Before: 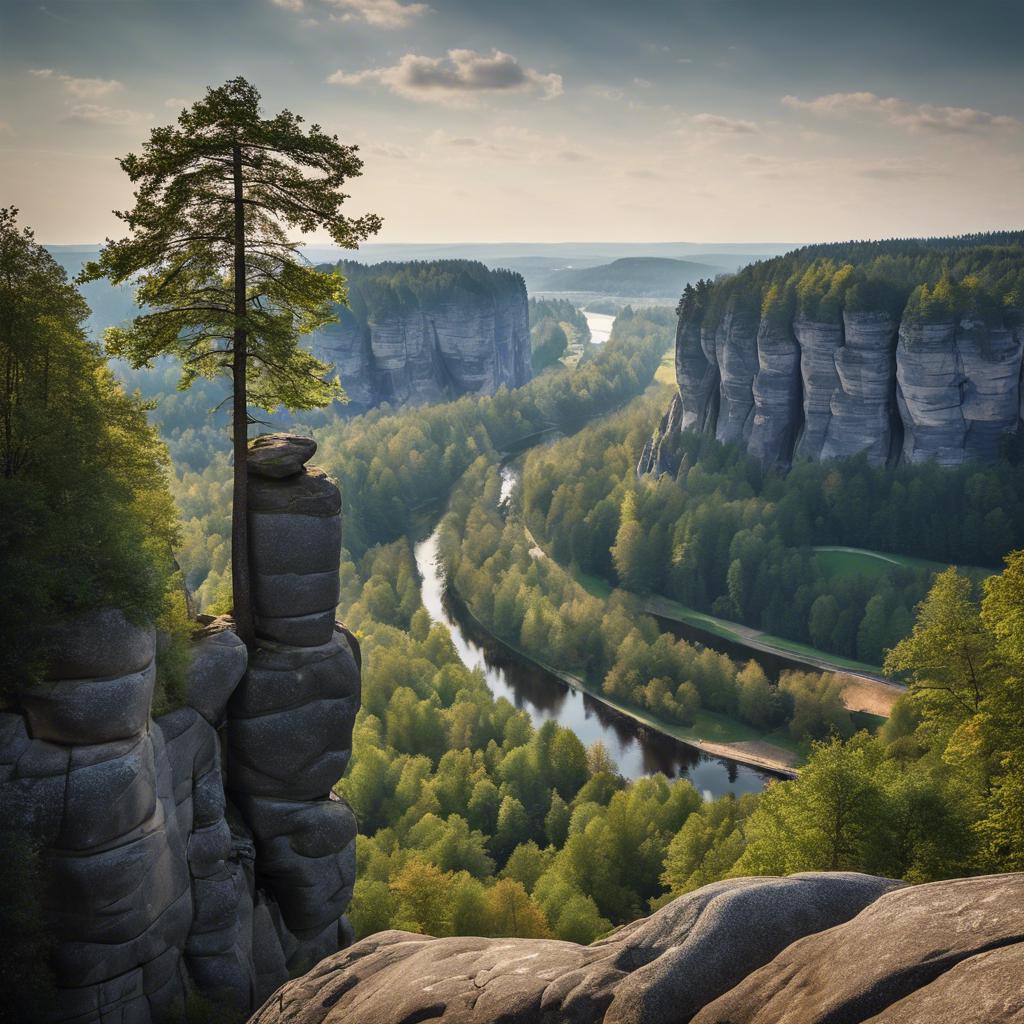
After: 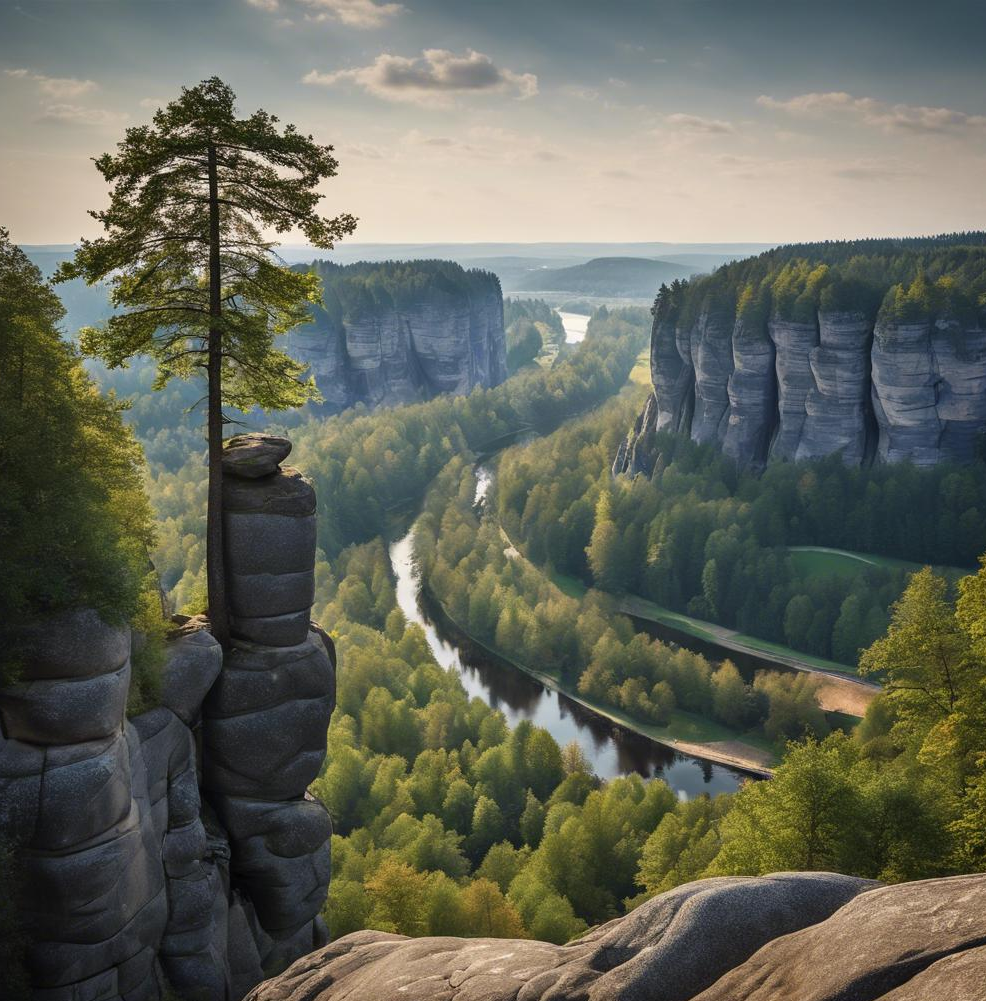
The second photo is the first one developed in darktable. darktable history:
rotate and perspective: automatic cropping original format, crop left 0, crop top 0
crop and rotate: left 2.536%, right 1.107%, bottom 2.246%
exposure: compensate highlight preservation false
